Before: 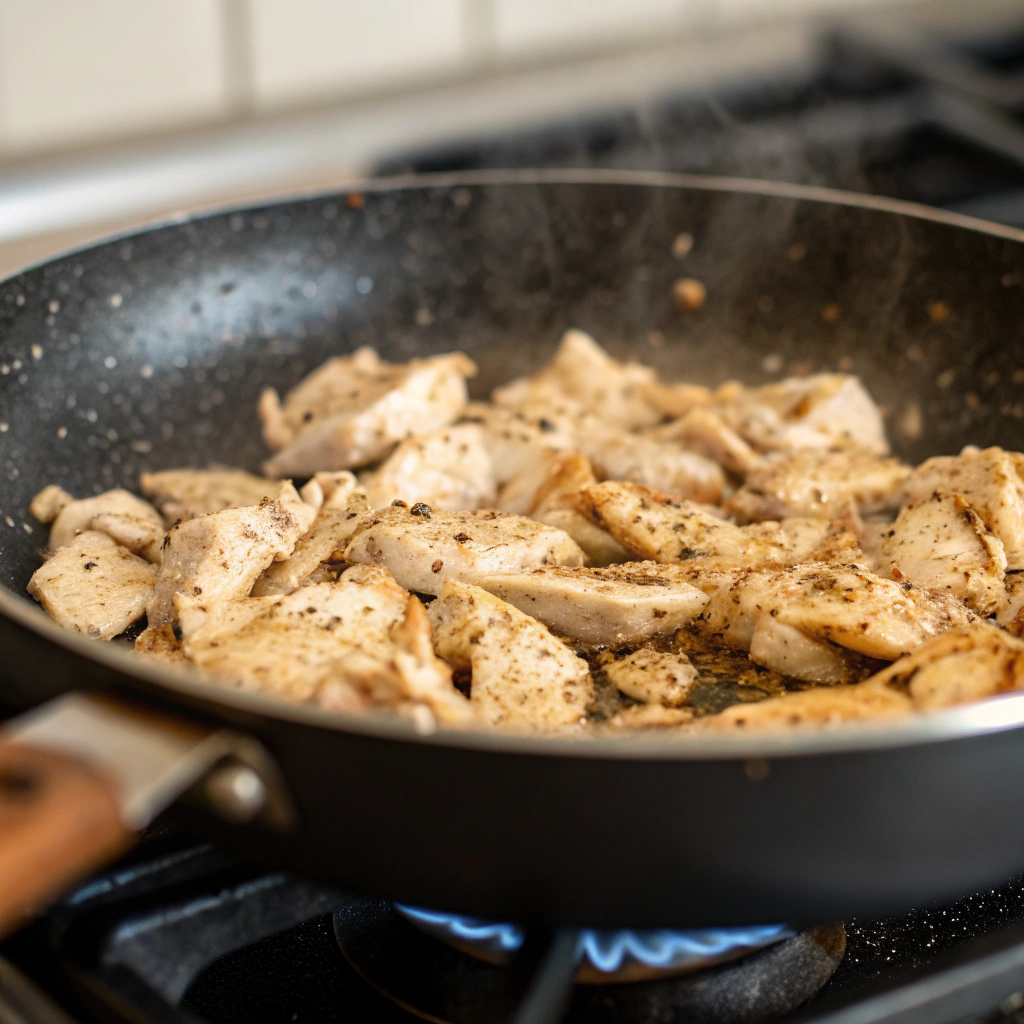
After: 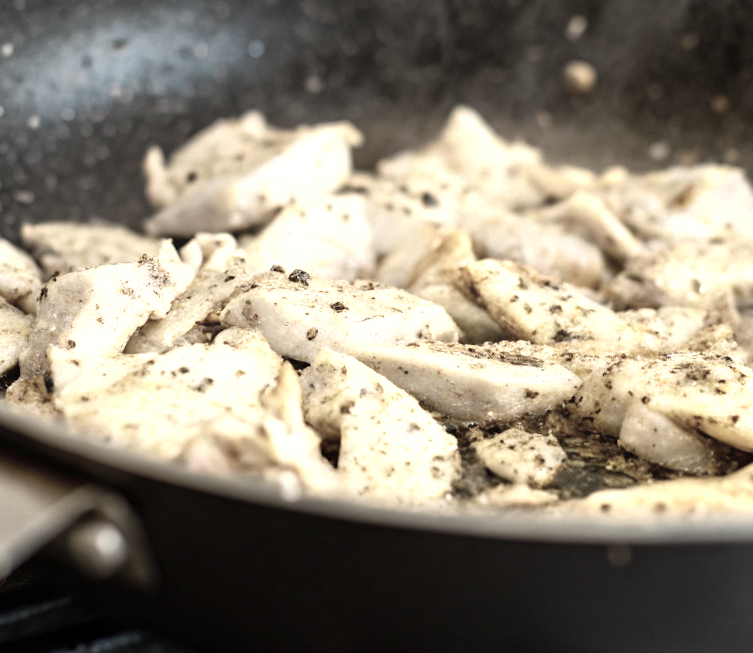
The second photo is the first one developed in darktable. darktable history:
color zones: curves: ch0 [(0.25, 0.667) (0.758, 0.368)]; ch1 [(0.215, 0.245) (0.761, 0.373)]; ch2 [(0.247, 0.554) (0.761, 0.436)]
crop and rotate: angle -3.37°, left 9.79%, top 20.73%, right 12.42%, bottom 11.82%
